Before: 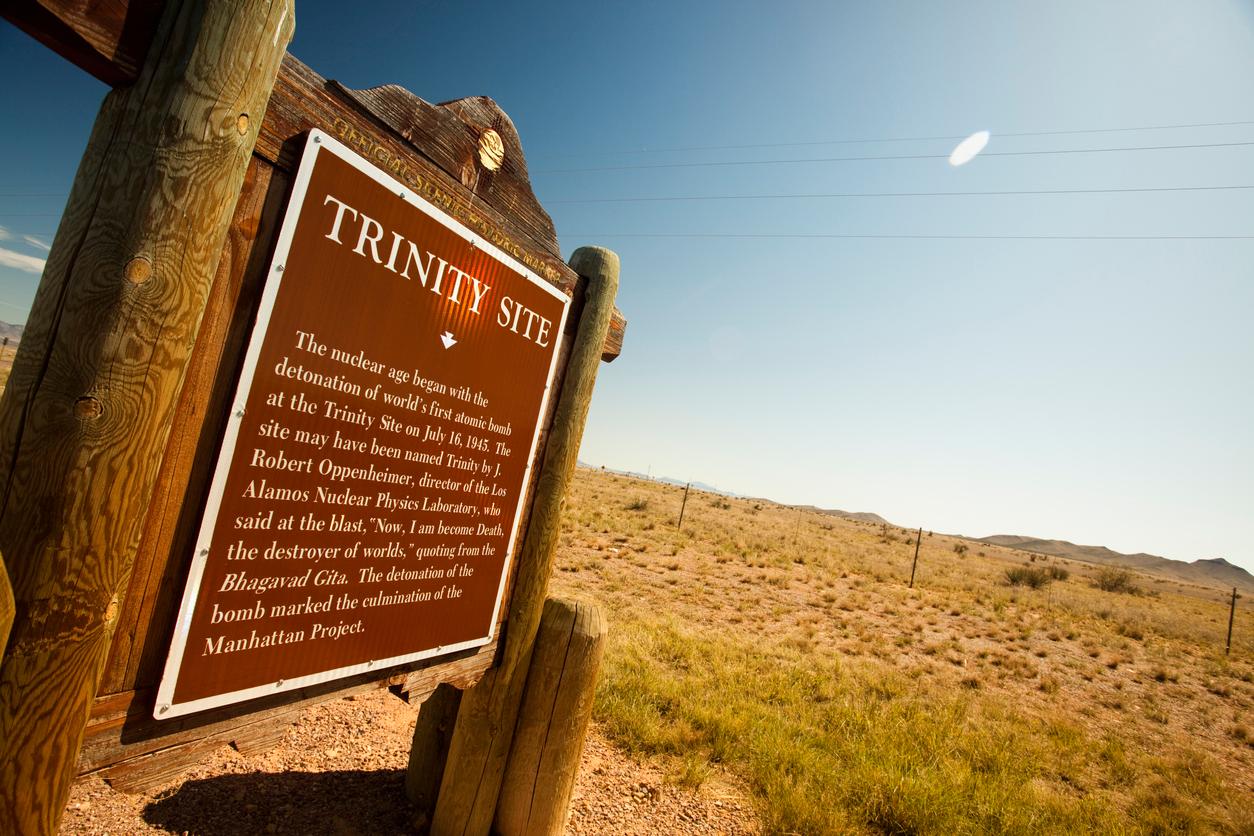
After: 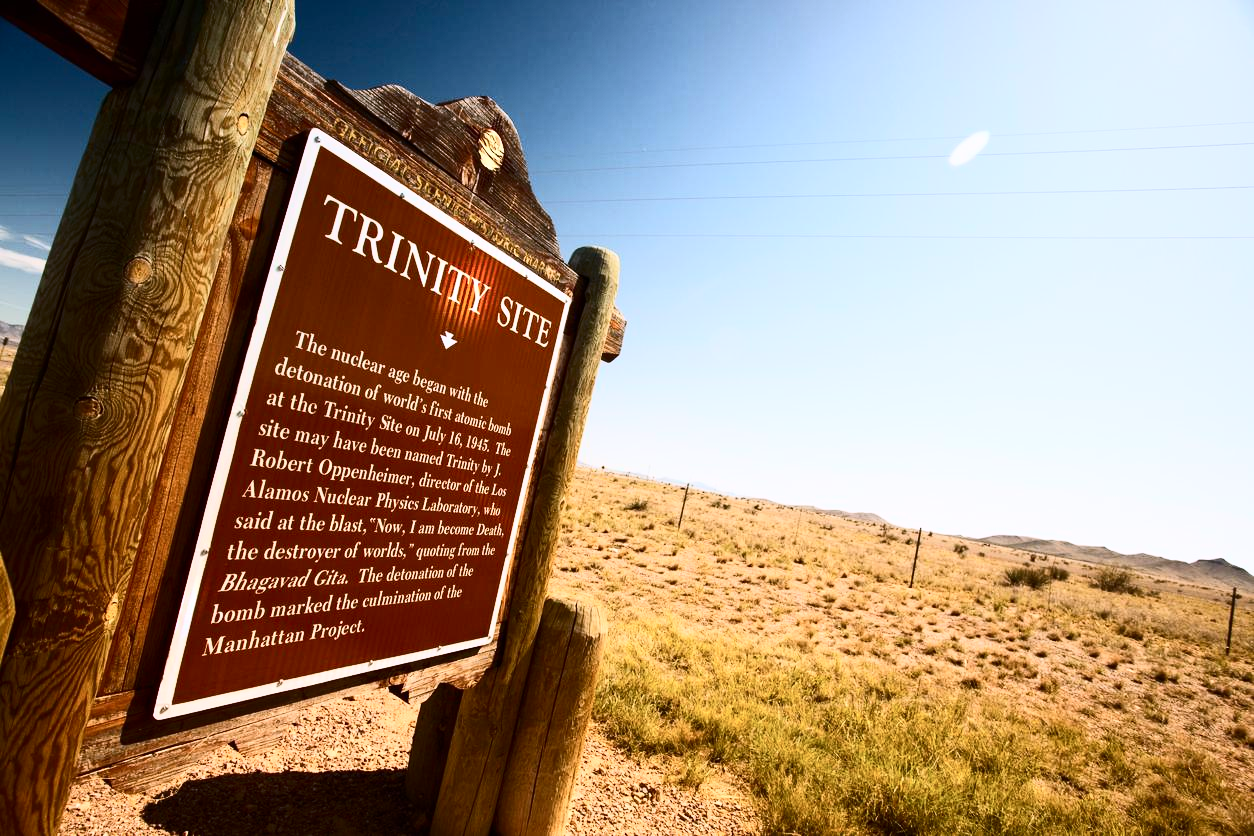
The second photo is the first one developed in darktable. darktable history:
white balance: red 1.004, blue 1.096
contrast brightness saturation: contrast 0.39, brightness 0.1
